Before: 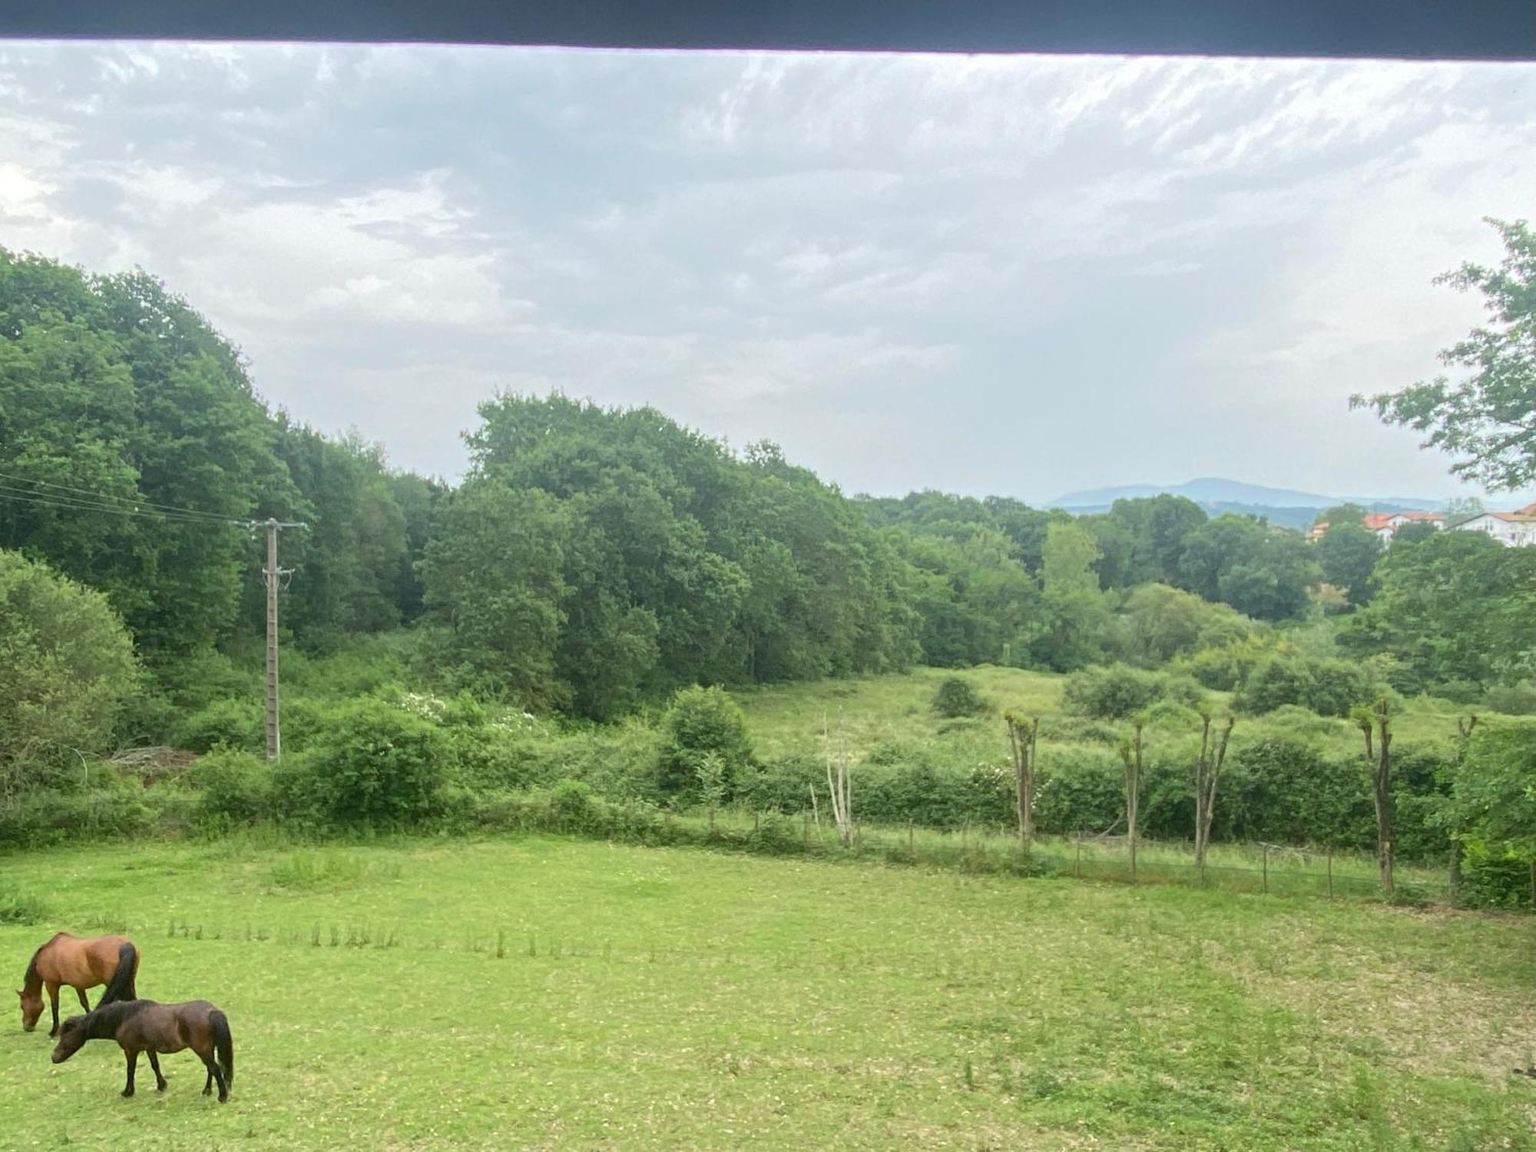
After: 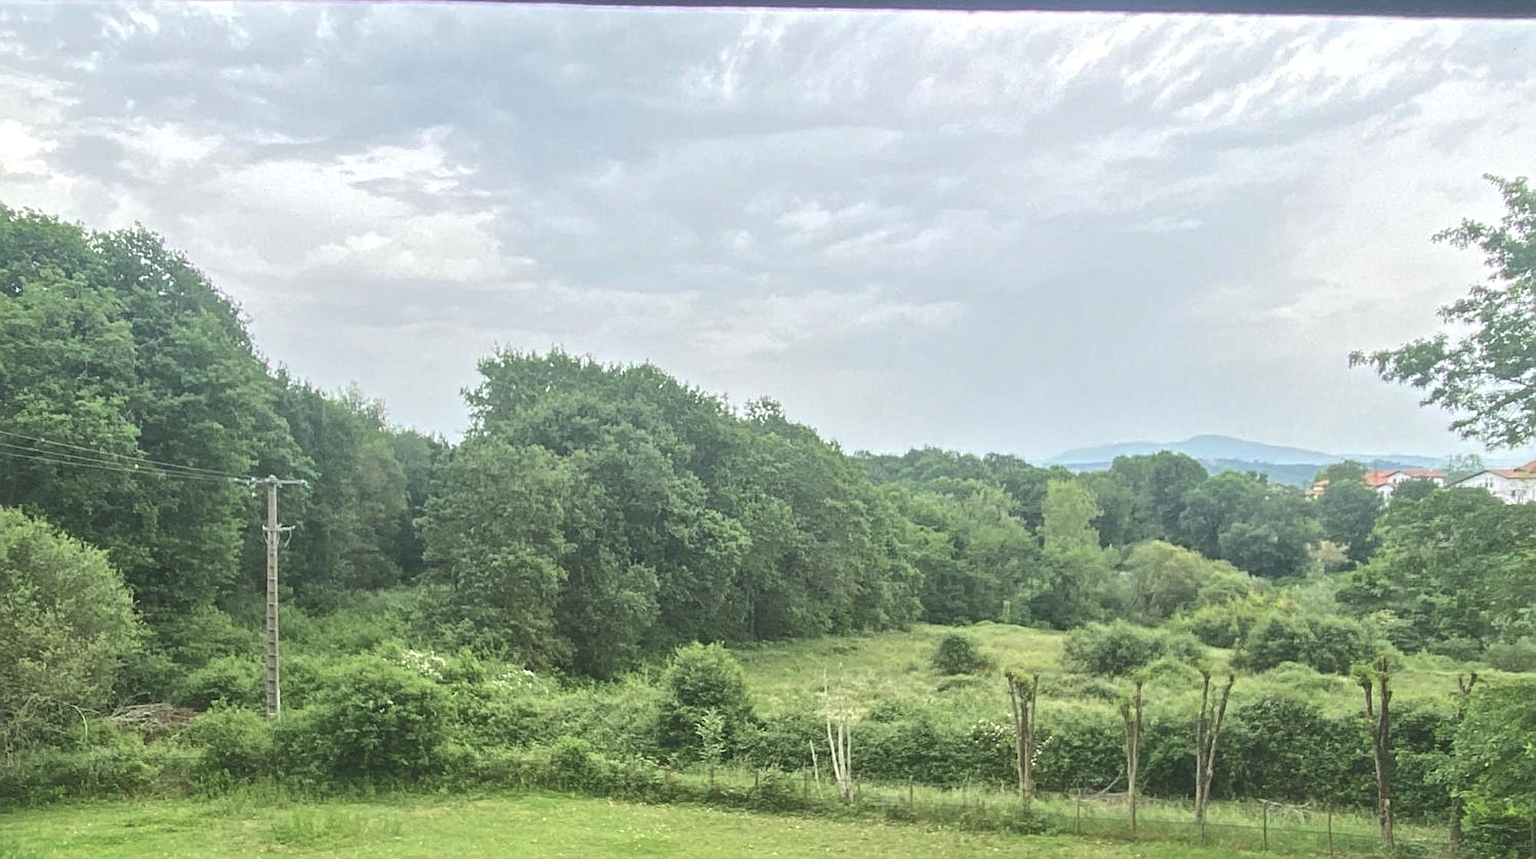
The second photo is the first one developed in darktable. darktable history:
sharpen: on, module defaults
crop: top 3.78%, bottom 21.611%
exposure: black level correction -0.031, compensate exposure bias true, compensate highlight preservation false
local contrast: mode bilateral grid, contrast 20, coarseness 51, detail 150%, midtone range 0.2
